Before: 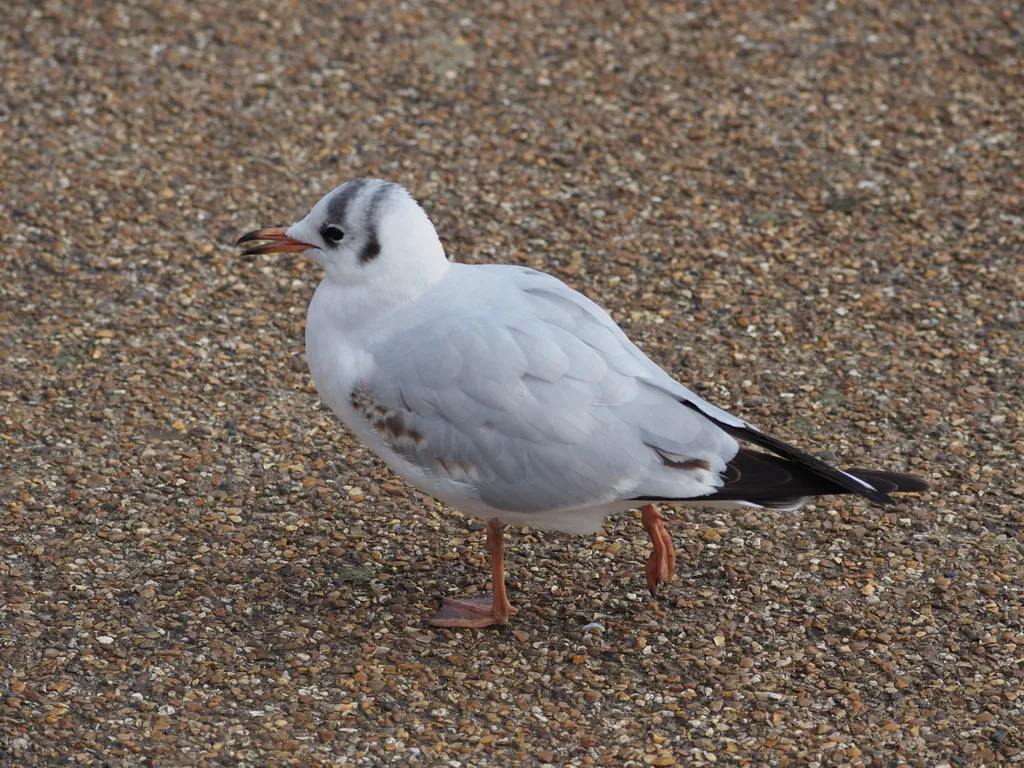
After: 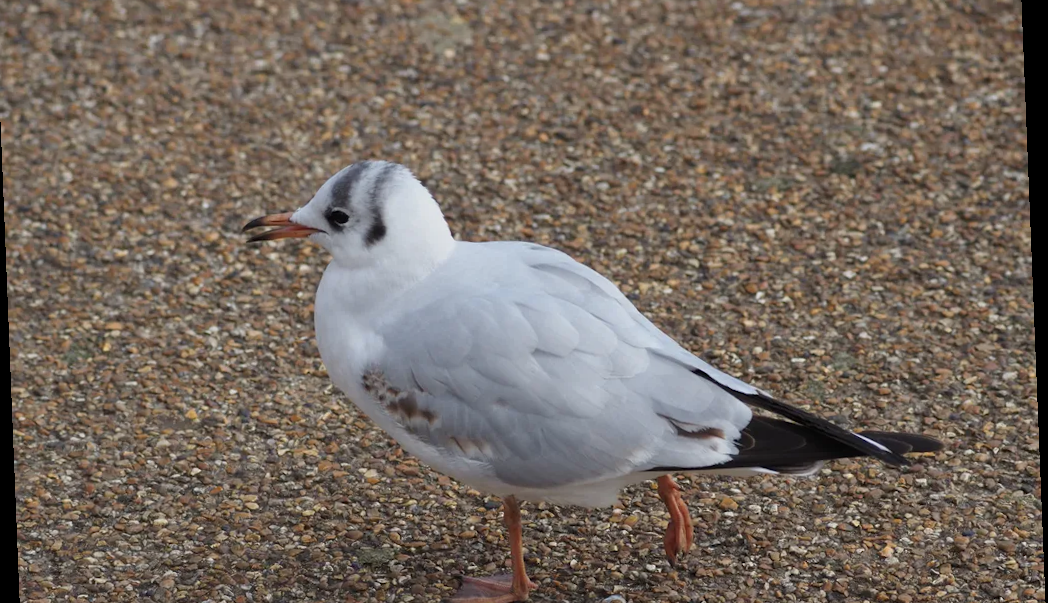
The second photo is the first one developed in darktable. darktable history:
crop: left 0.387%, top 5.469%, bottom 19.809%
rotate and perspective: rotation -2.29°, automatic cropping off
